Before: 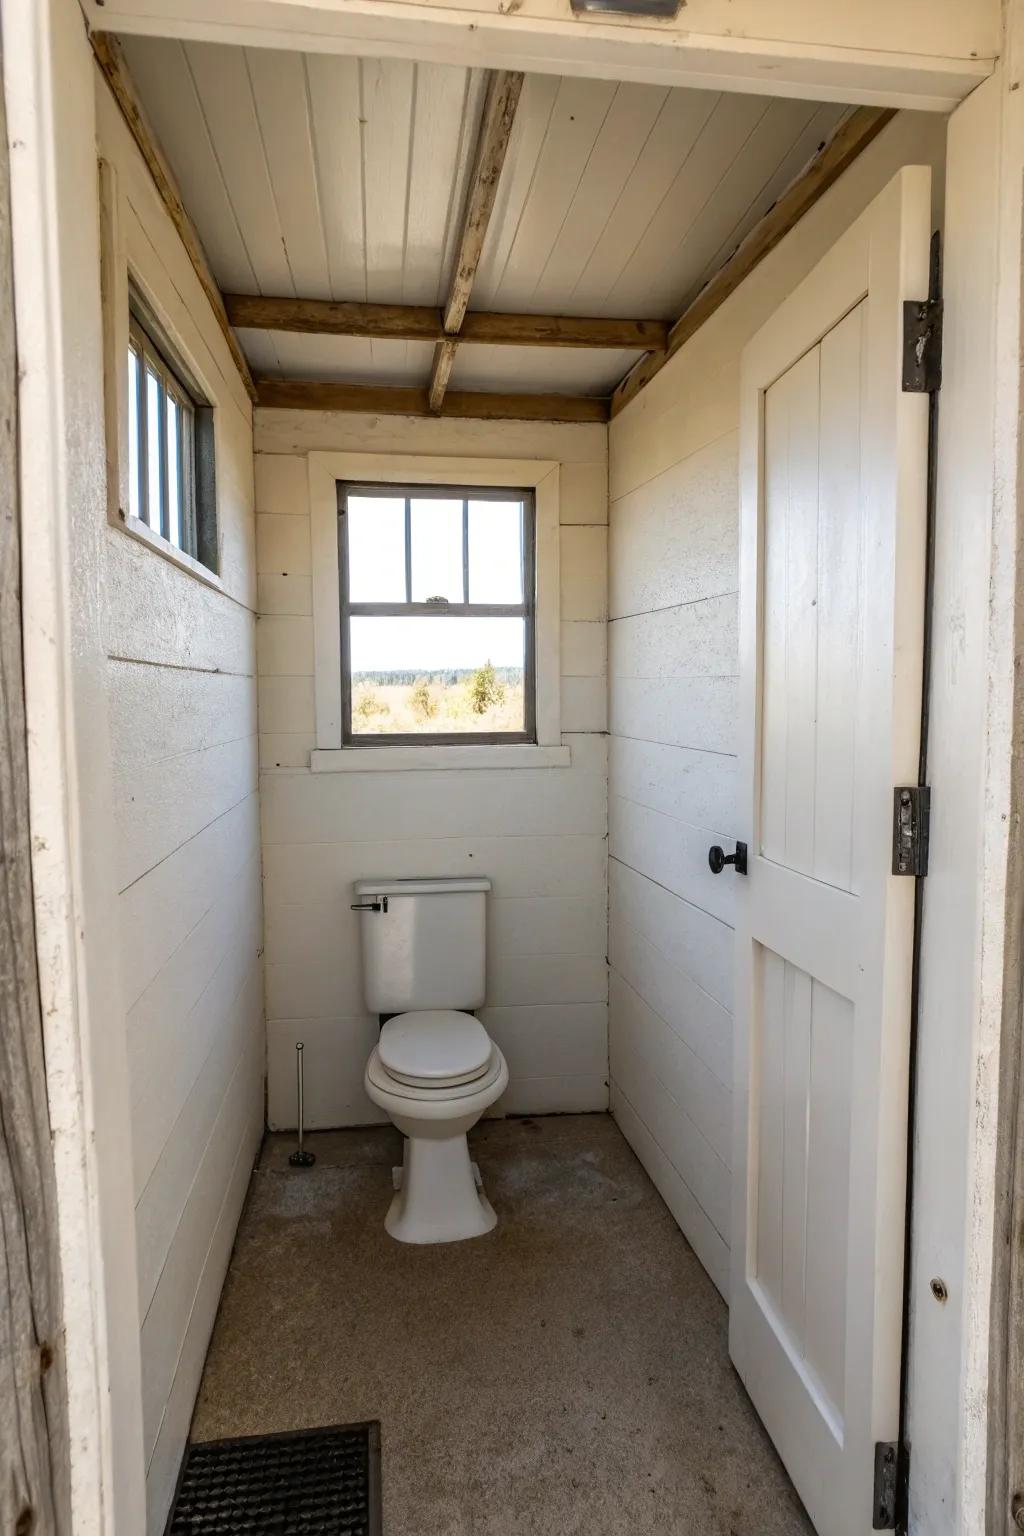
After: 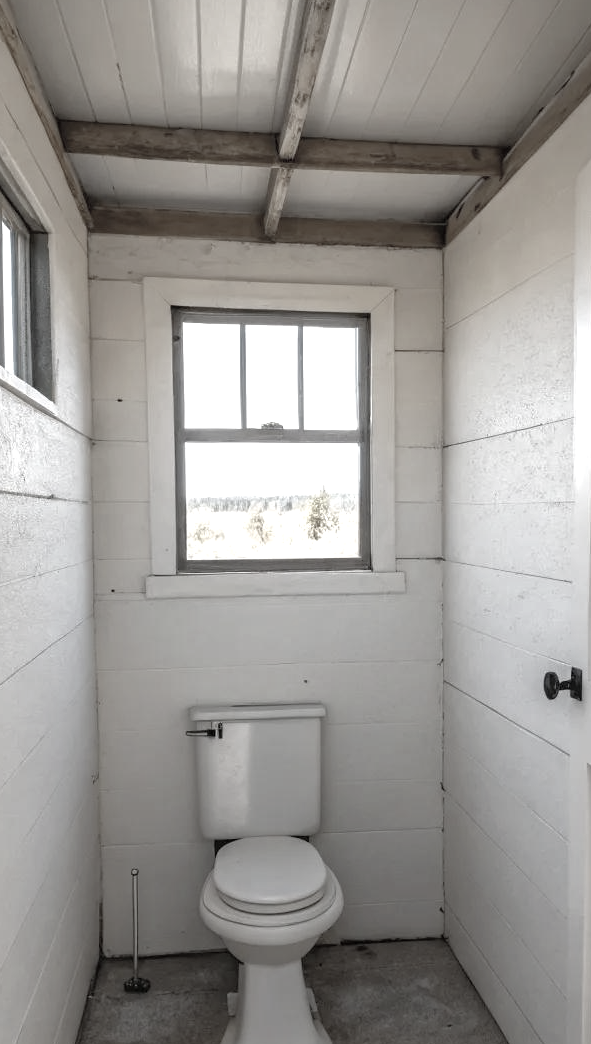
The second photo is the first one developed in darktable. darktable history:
crop: left 16.183%, top 11.35%, right 26.05%, bottom 20.66%
exposure: black level correction 0, exposure 0.686 EV, compensate highlight preservation false
tone equalizer: -8 EV 0.245 EV, -7 EV 0.428 EV, -6 EV 0.408 EV, -5 EV 0.243 EV, -3 EV -0.256 EV, -2 EV -0.405 EV, -1 EV -0.392 EV, +0 EV -0.264 EV, edges refinement/feathering 500, mask exposure compensation -1.57 EV, preserve details no
color correction: highlights b* 0.057, saturation 0.21
